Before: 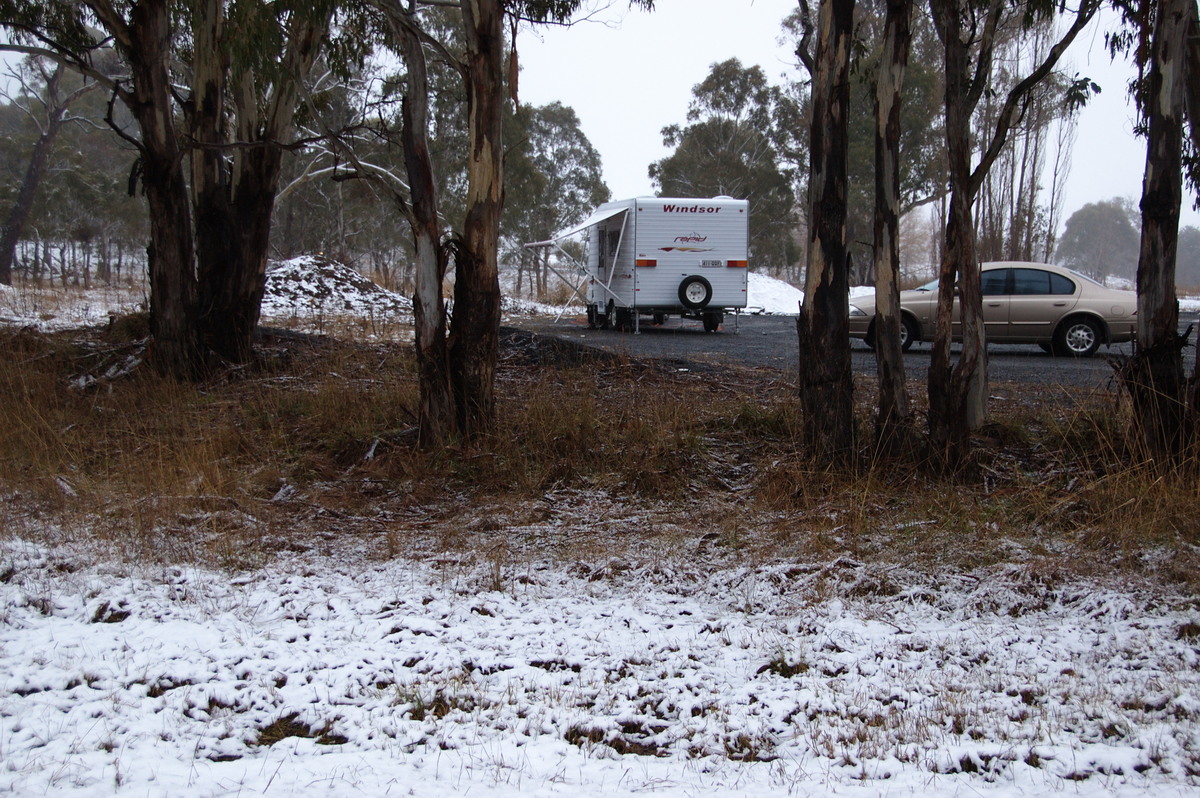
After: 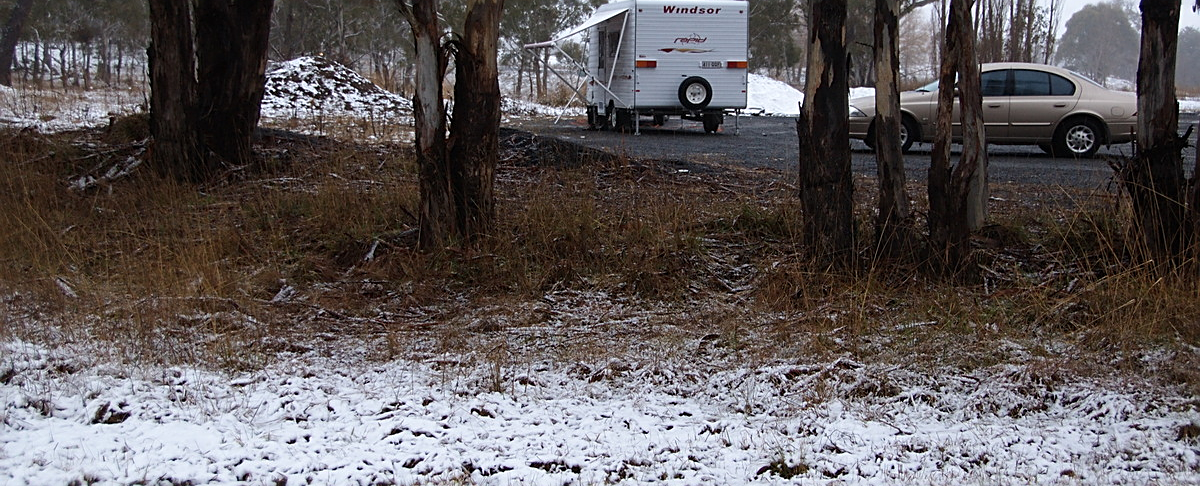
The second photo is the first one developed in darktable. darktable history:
crop and rotate: top 25.021%, bottom 13.992%
sharpen: on, module defaults
